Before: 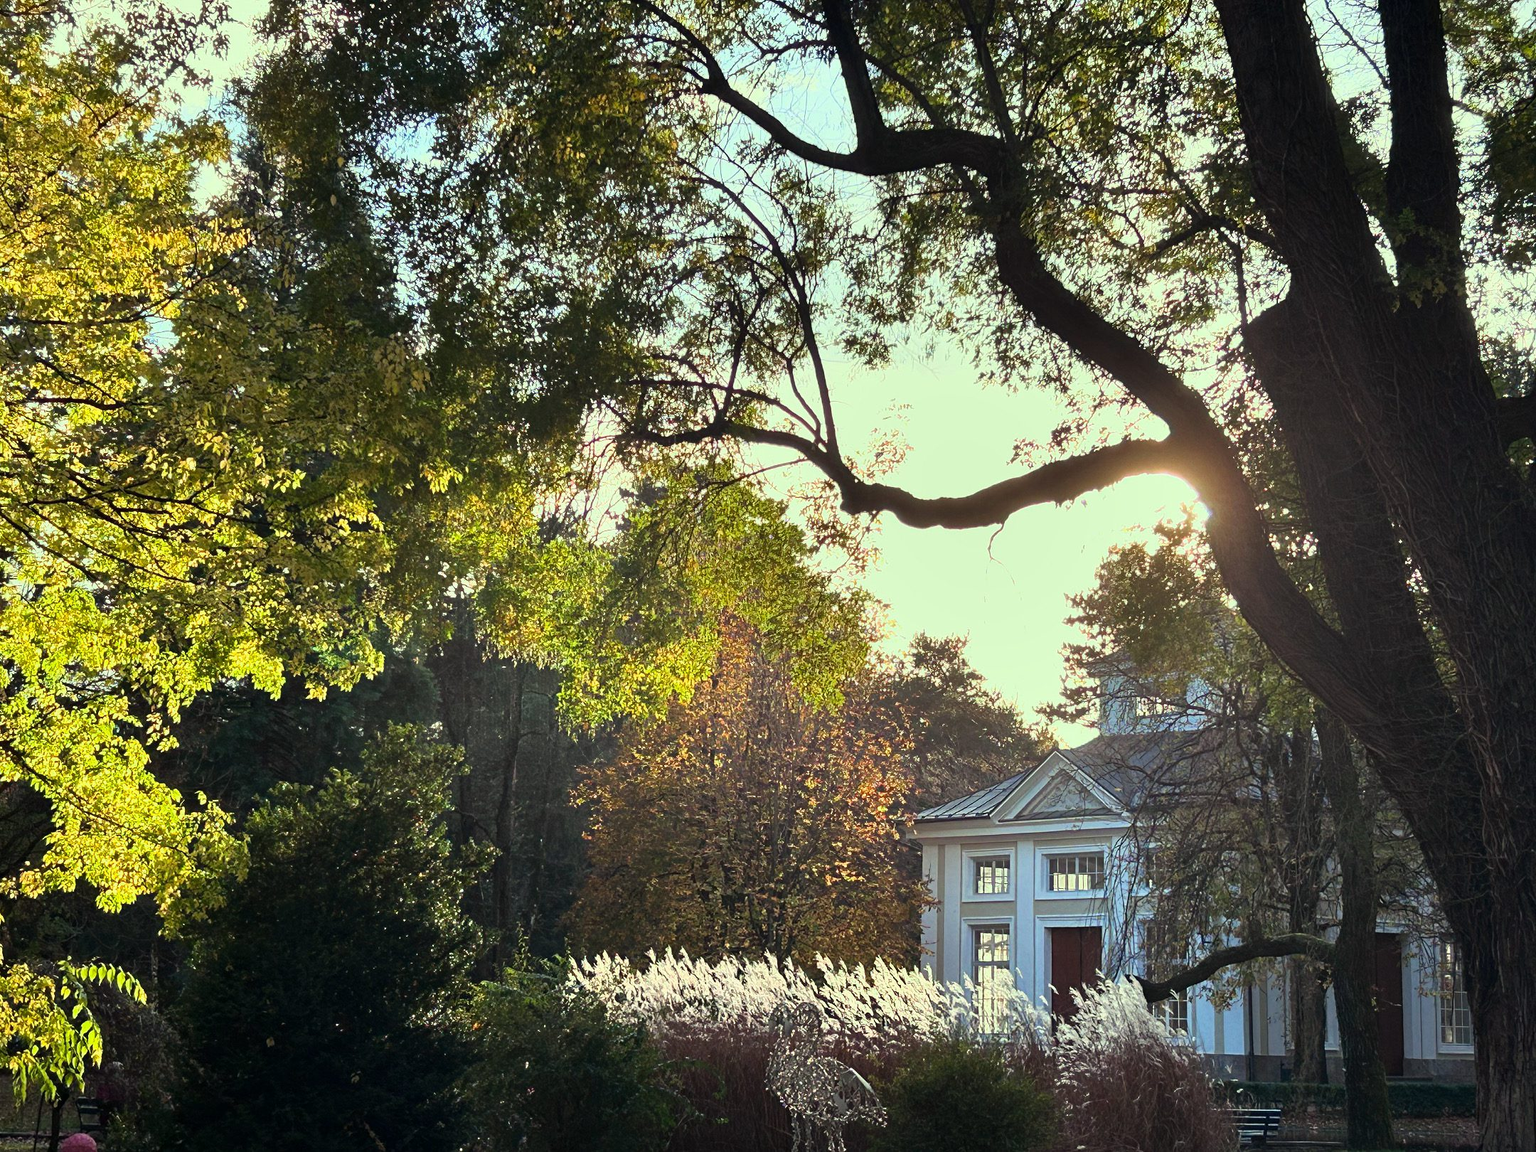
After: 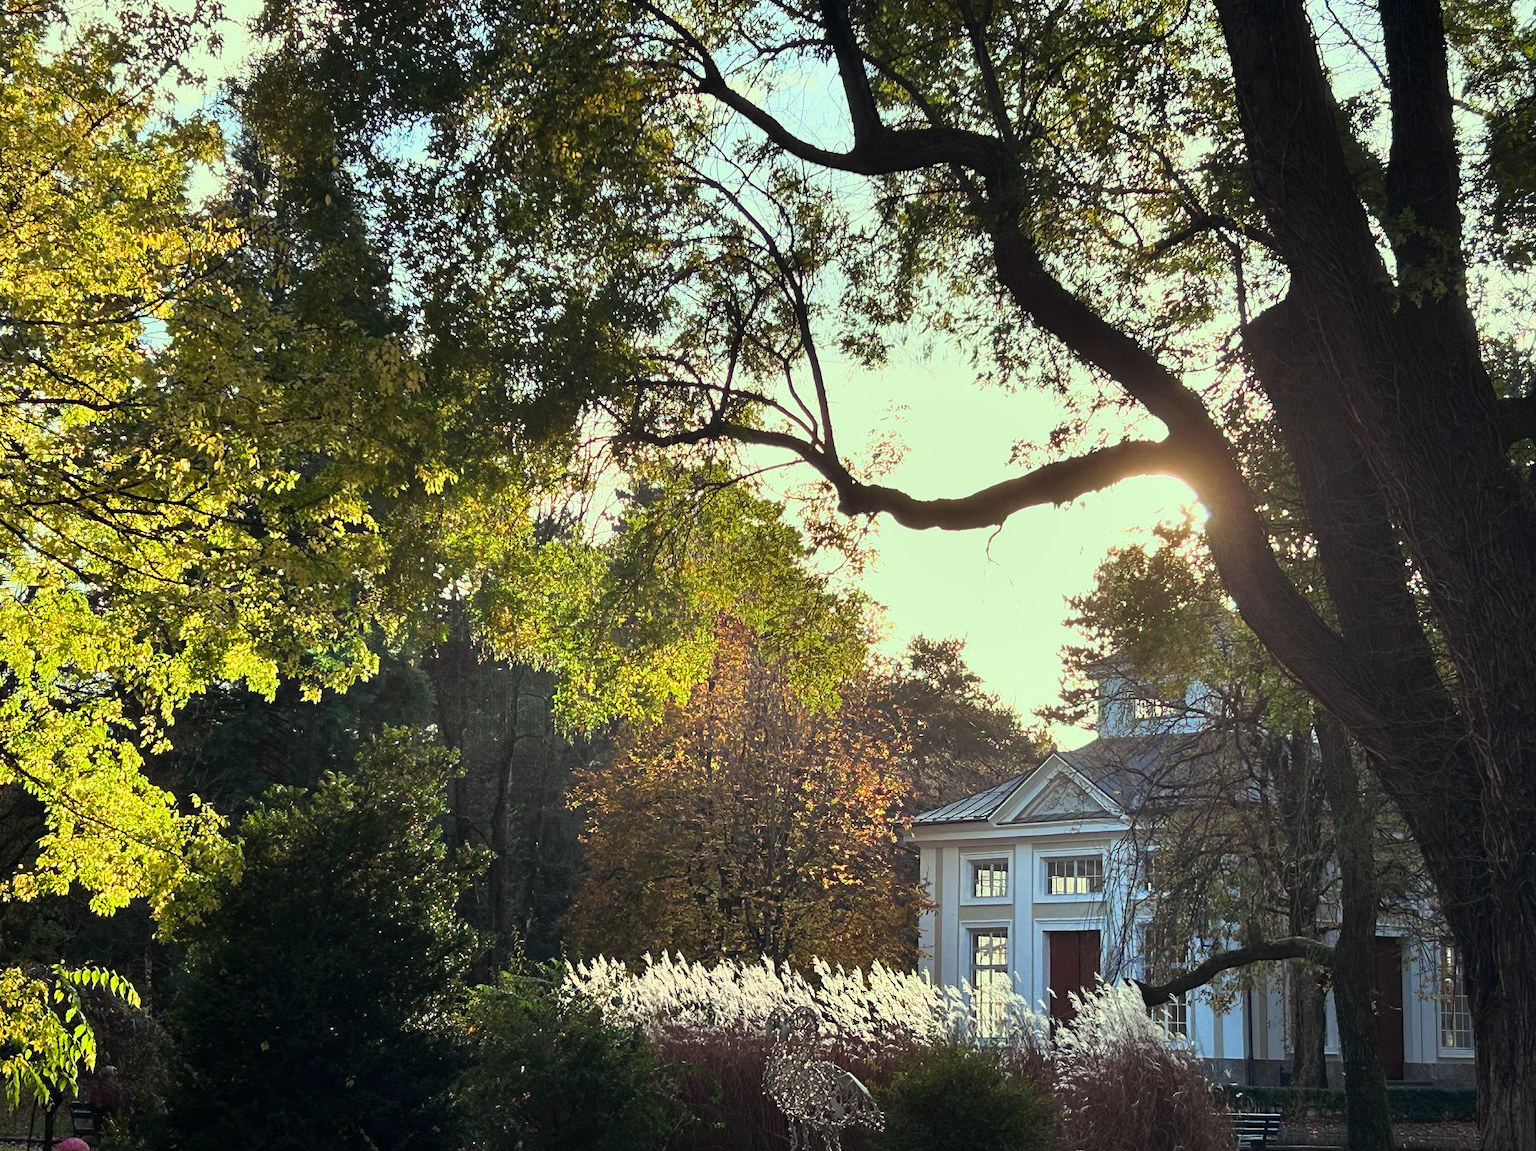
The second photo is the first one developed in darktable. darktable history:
crop and rotate: left 0.476%, top 0.124%, bottom 0.379%
